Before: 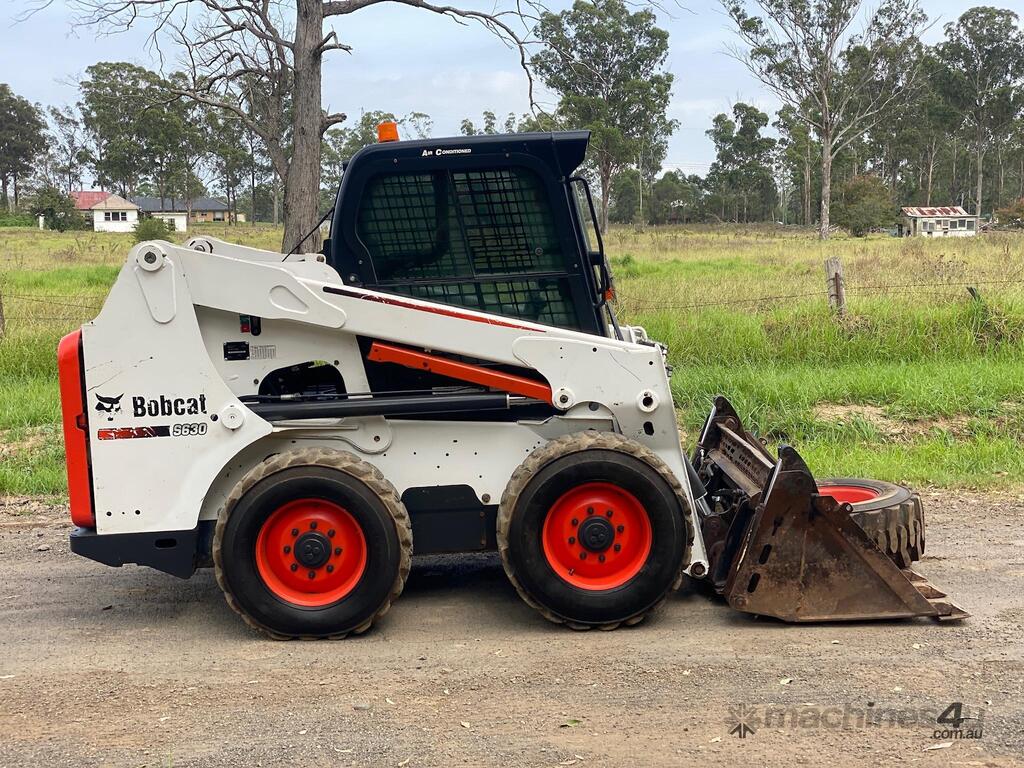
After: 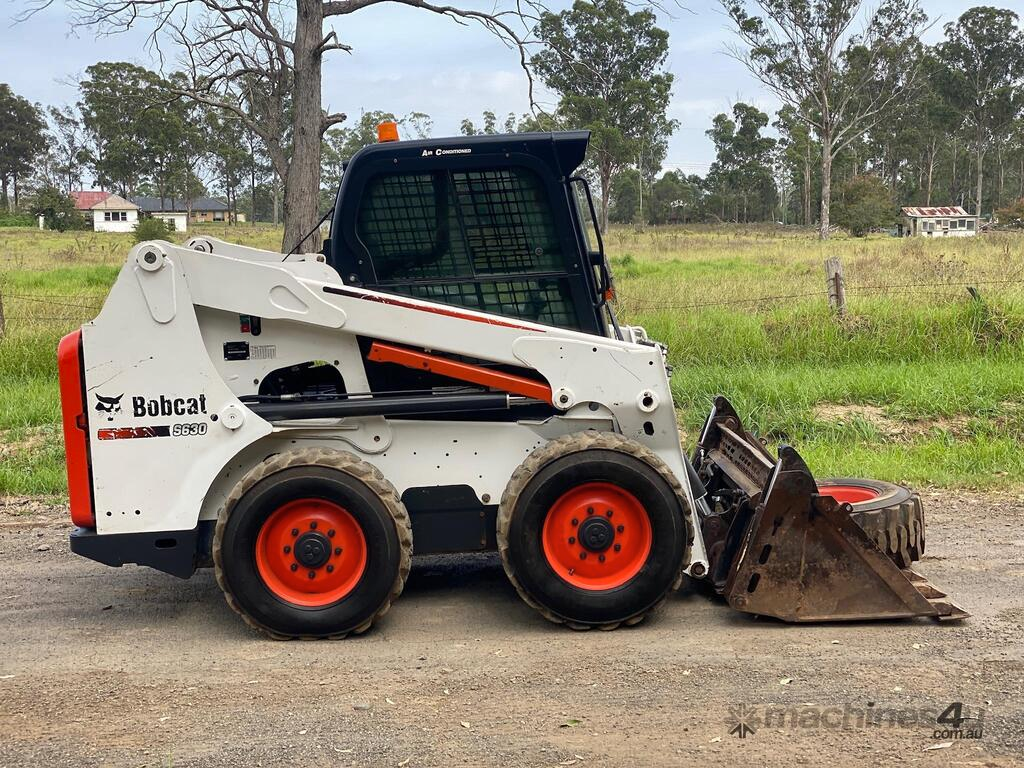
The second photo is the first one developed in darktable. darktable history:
color contrast: green-magenta contrast 0.96
shadows and highlights: shadows 60, highlights -60.23, soften with gaussian
